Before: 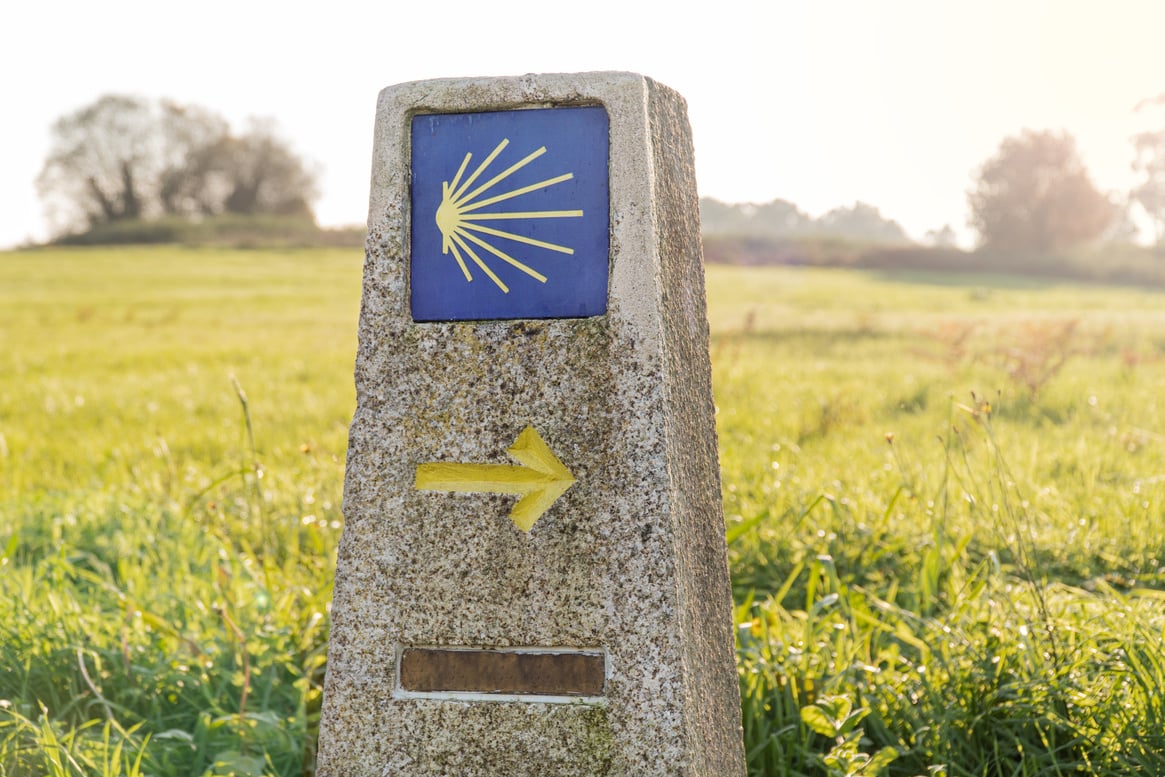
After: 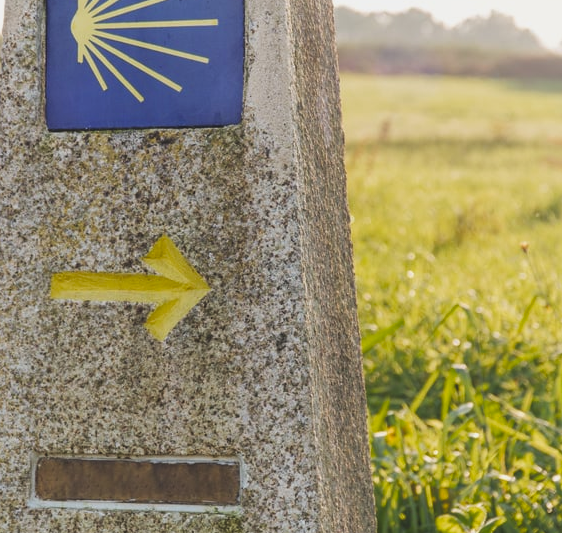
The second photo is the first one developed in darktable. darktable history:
color balance: contrast -0.5%
crop: left 31.379%, top 24.658%, right 20.326%, bottom 6.628%
exposure: black level correction -0.014, exposure -0.193 EV, compensate highlight preservation false
color balance rgb: shadows fall-off 101%, linear chroma grading › mid-tones 7.63%, perceptual saturation grading › mid-tones 11.68%, mask middle-gray fulcrum 22.45%, global vibrance 10.11%, saturation formula JzAzBz (2021)
